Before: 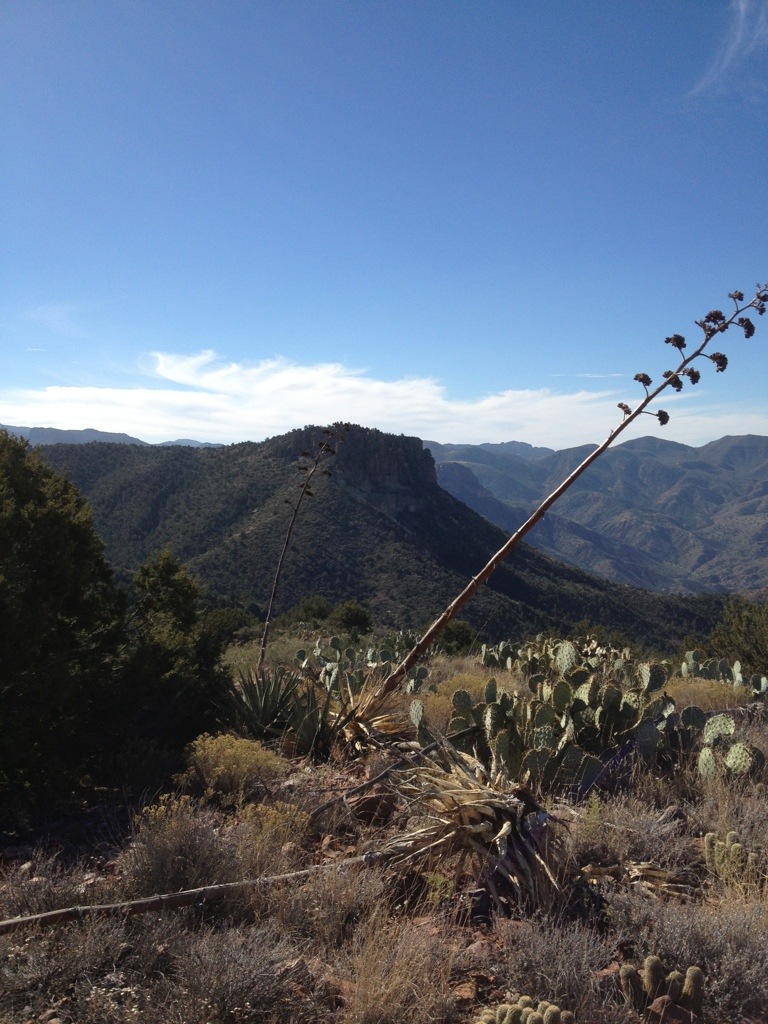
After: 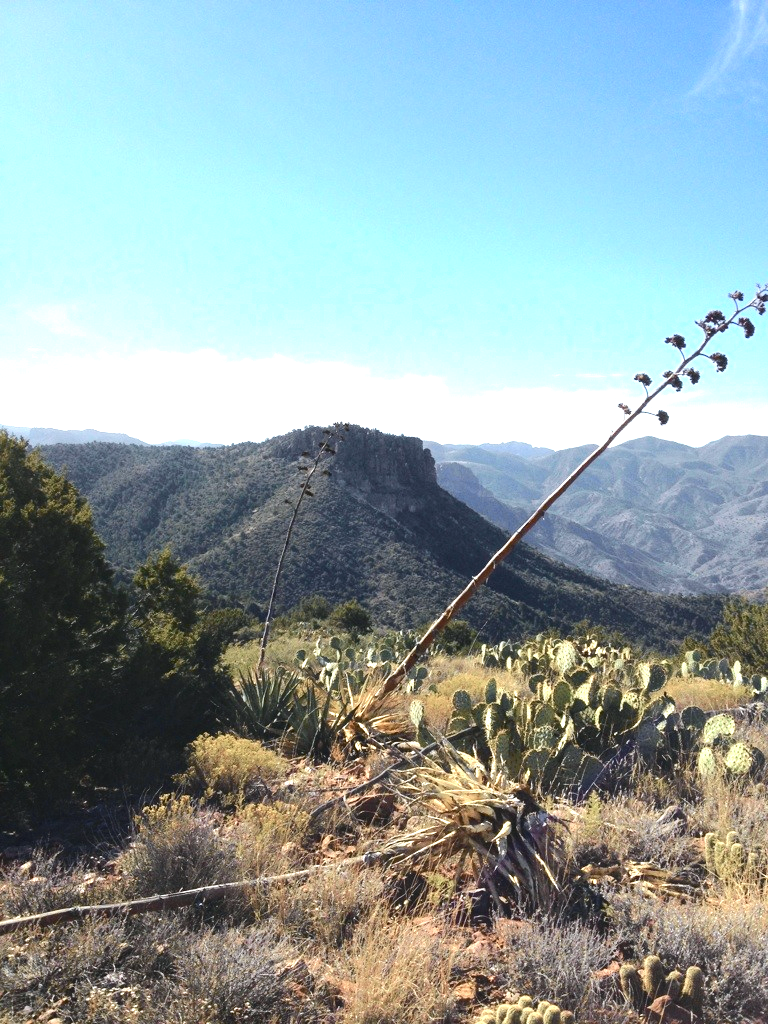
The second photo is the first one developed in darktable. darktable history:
tone curve: curves: ch0 [(0, 0.046) (0.037, 0.056) (0.176, 0.162) (0.33, 0.331) (0.432, 0.475) (0.601, 0.665) (0.843, 0.876) (1, 1)]; ch1 [(0, 0) (0.339, 0.349) (0.445, 0.42) (0.476, 0.47) (0.497, 0.492) (0.523, 0.514) (0.557, 0.558) (0.632, 0.615) (0.728, 0.746) (1, 1)]; ch2 [(0, 0) (0.327, 0.324) (0.417, 0.44) (0.46, 0.453) (0.502, 0.495) (0.526, 0.52) (0.54, 0.55) (0.606, 0.626) (0.745, 0.704) (1, 1)], color space Lab, independent channels, preserve colors none
exposure: black level correction 0, exposure 1.5 EV, compensate highlight preservation false
